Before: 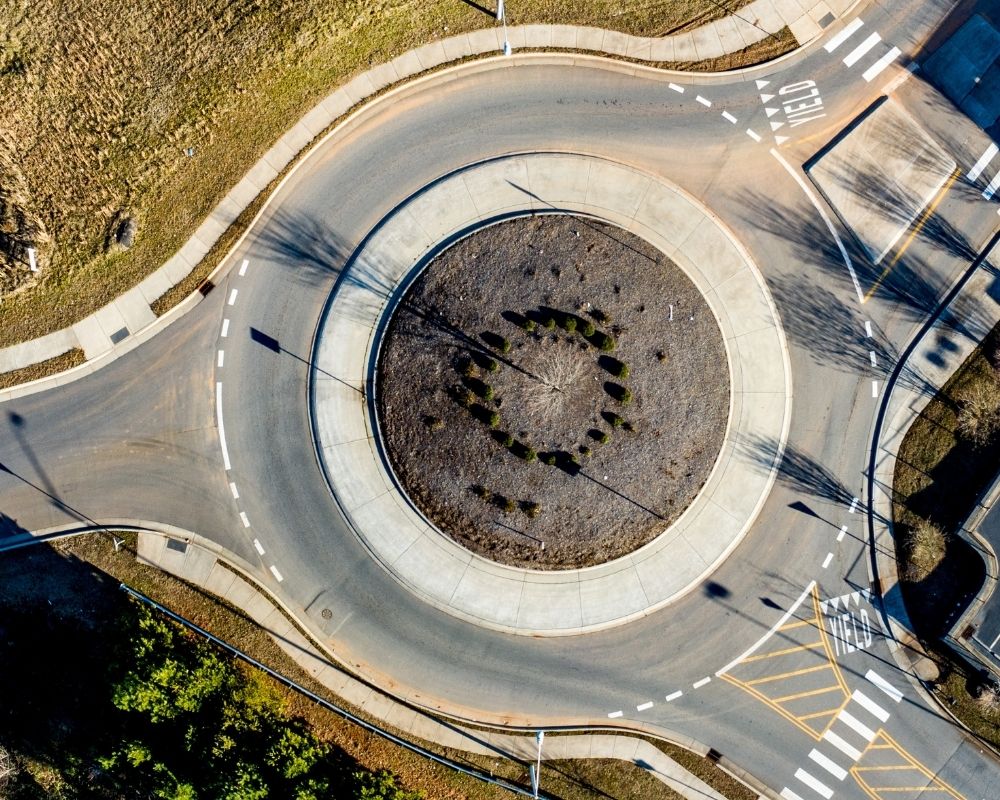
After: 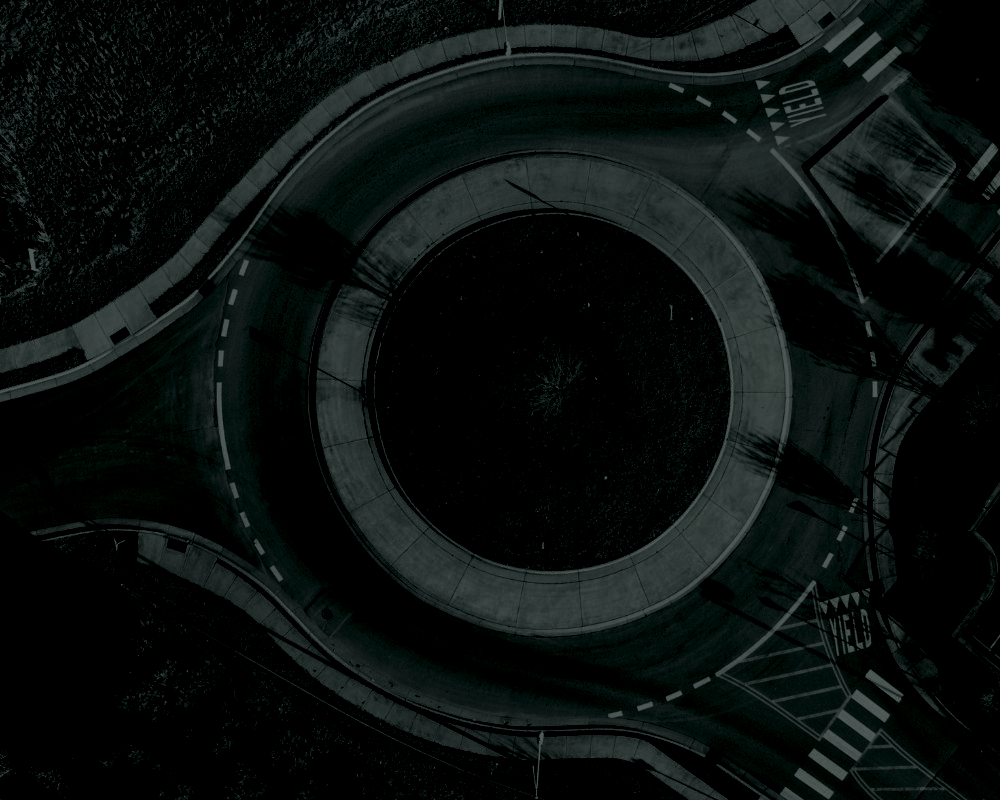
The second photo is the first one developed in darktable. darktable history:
rgb levels: preserve colors max RGB
colorize: hue 90°, saturation 19%, lightness 1.59%, version 1
contrast brightness saturation: brightness -1, saturation 1
